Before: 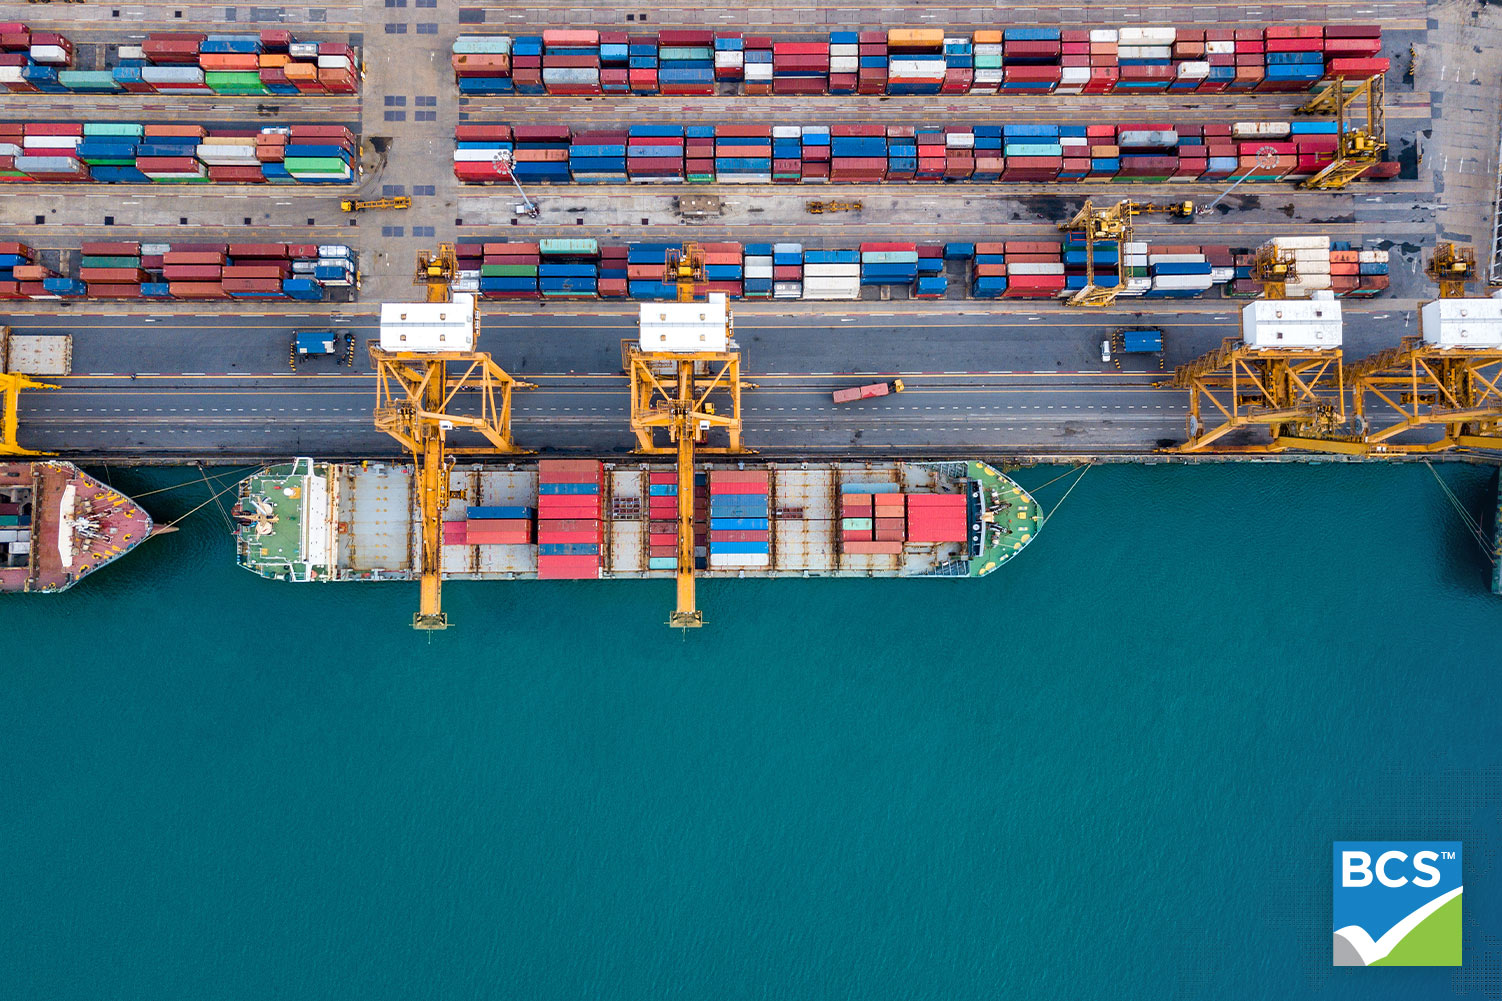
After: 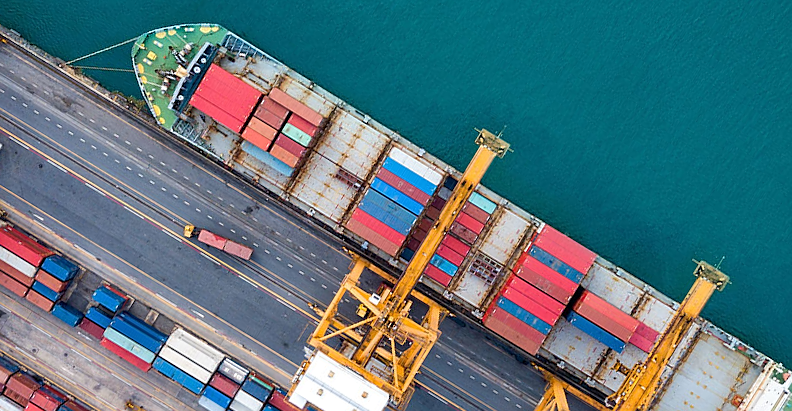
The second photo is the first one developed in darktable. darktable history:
sharpen: radius 0.981, amount 0.605
crop and rotate: angle 148.44°, left 9.177%, top 15.682%, right 4.472%, bottom 17.047%
